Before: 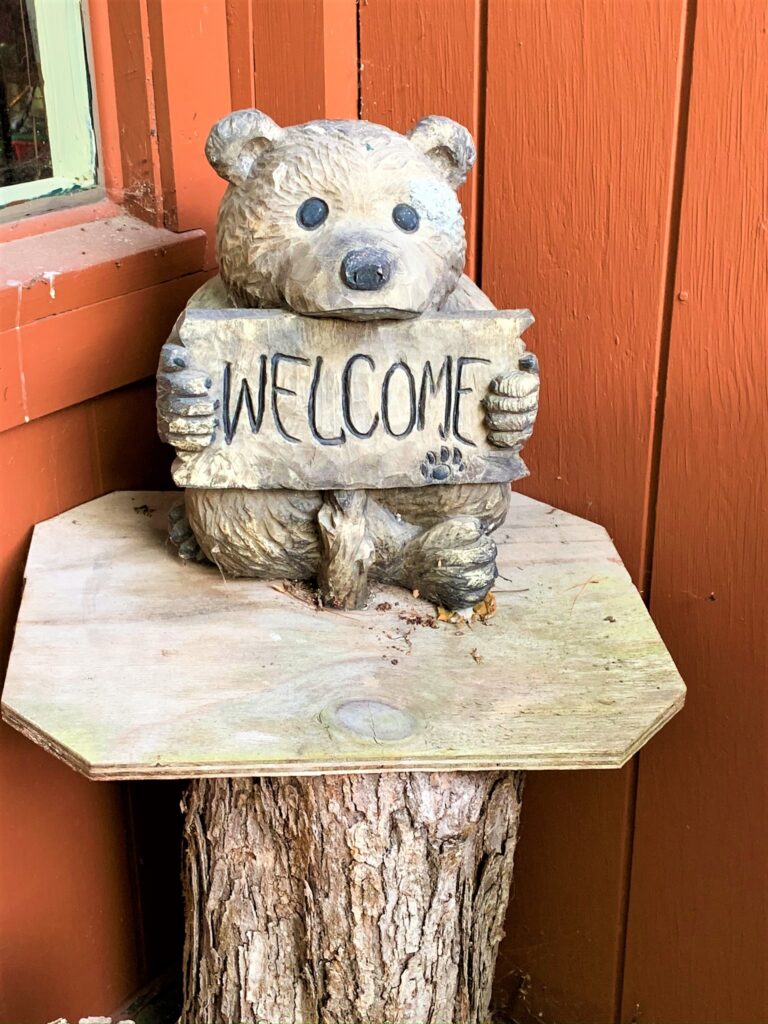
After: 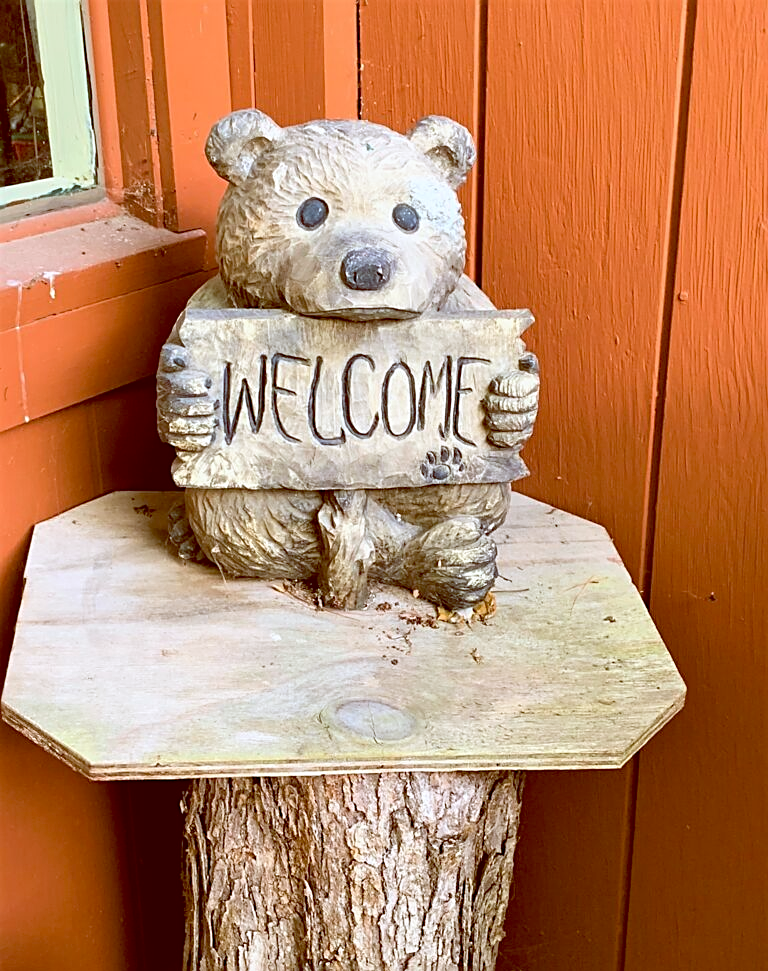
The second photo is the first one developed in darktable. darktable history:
sharpen: on, module defaults
color balance: lift [1, 1.011, 0.999, 0.989], gamma [1.109, 1.045, 1.039, 0.955], gain [0.917, 0.936, 0.952, 1.064], contrast 2.32%, contrast fulcrum 19%, output saturation 101%
crop and rotate: top 0%, bottom 5.097%
